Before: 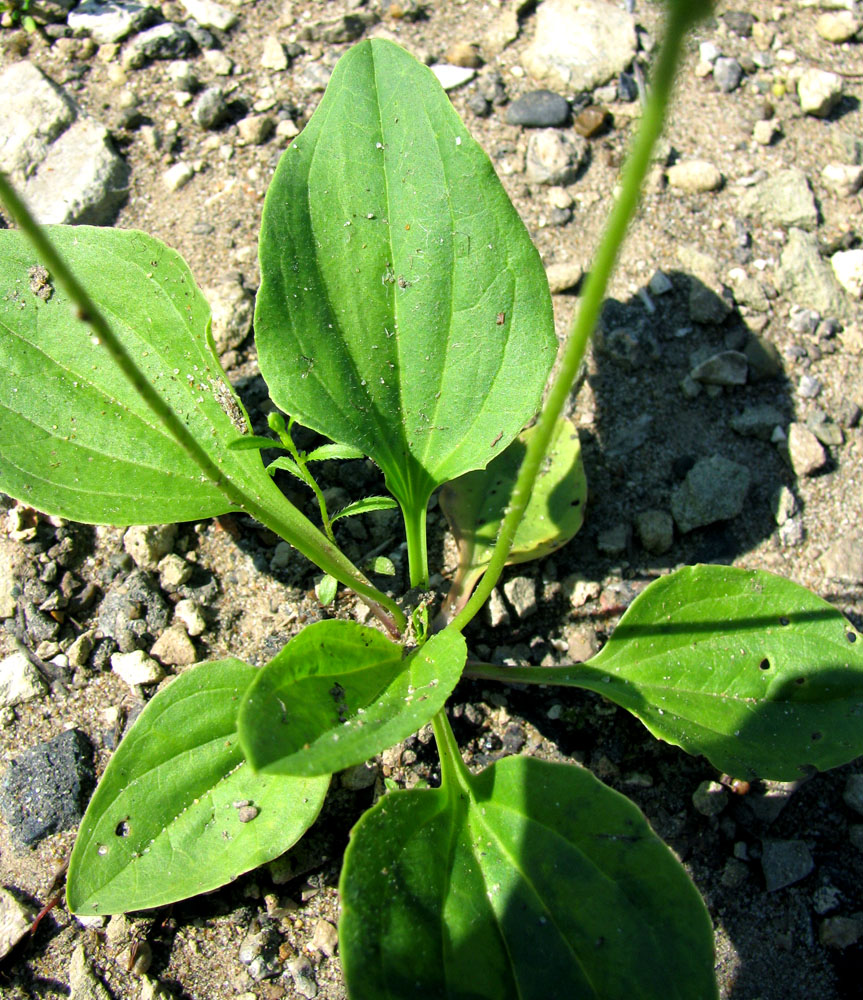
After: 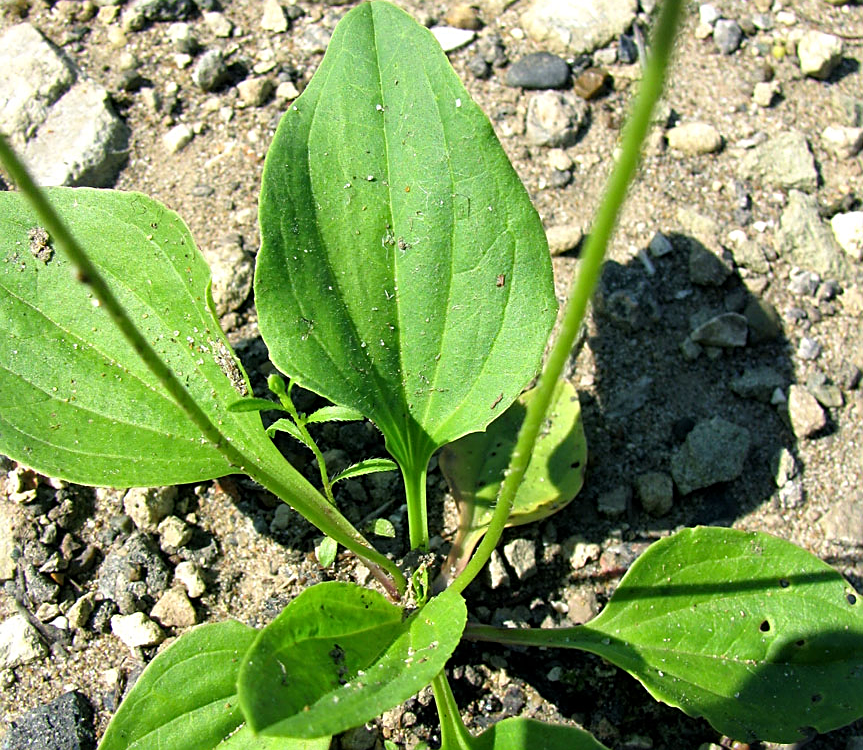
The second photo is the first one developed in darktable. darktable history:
sharpen: amount 0.55
crop: top 3.857%, bottom 21.132%
